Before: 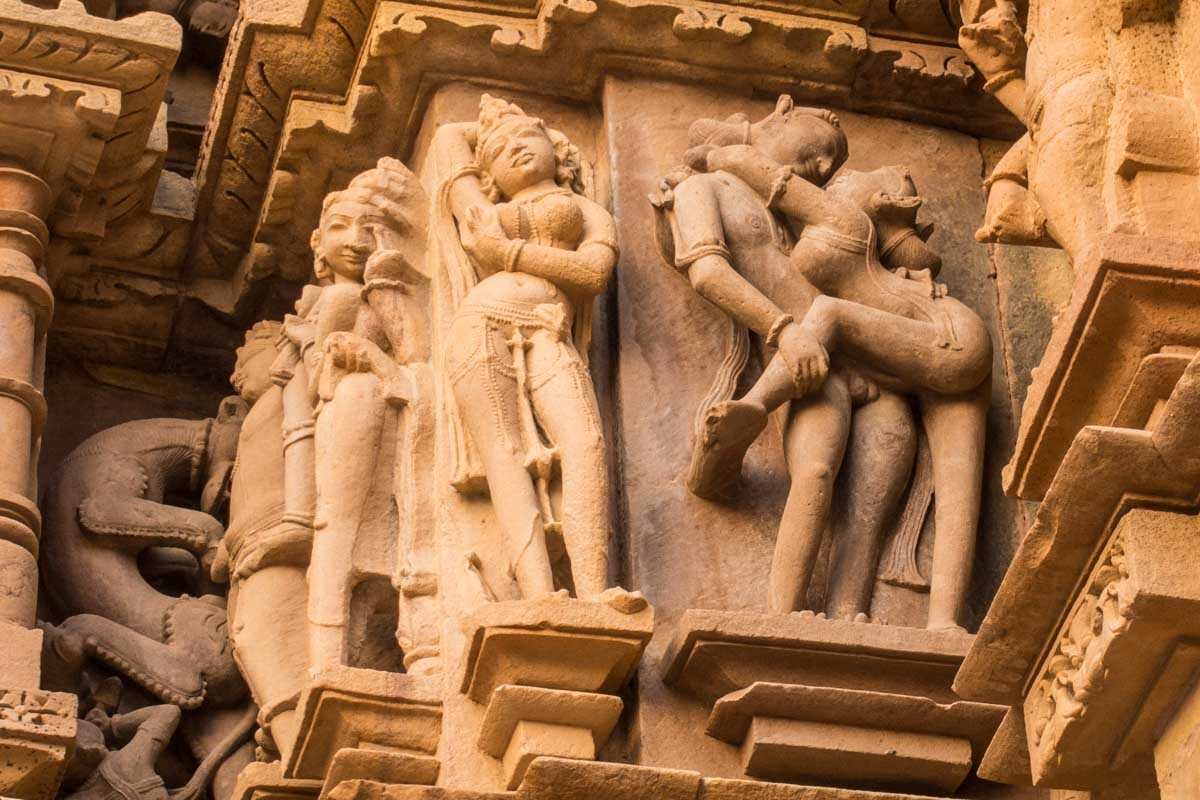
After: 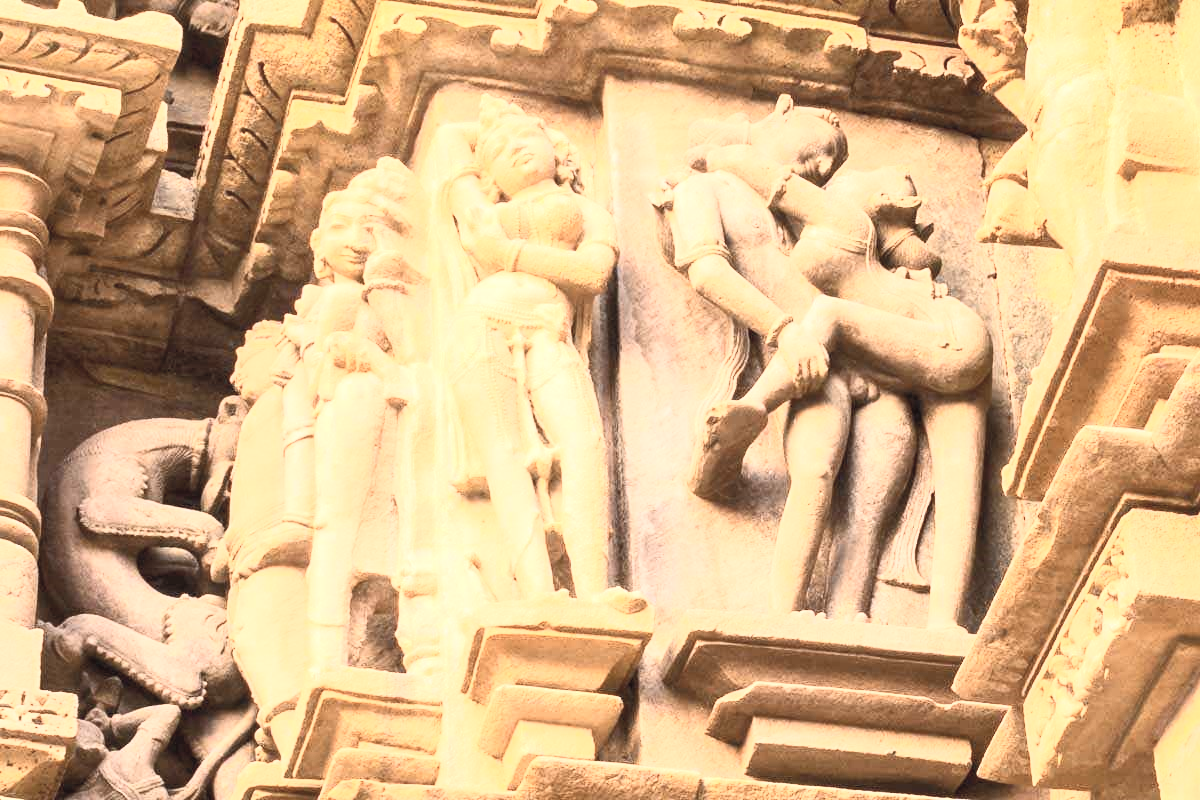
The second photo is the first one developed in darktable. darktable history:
contrast brightness saturation: contrast 0.434, brightness 0.553, saturation -0.186
contrast equalizer: octaves 7, y [[0.5, 0.5, 0.478, 0.5, 0.5, 0.5], [0.5 ×6], [0.5 ×6], [0 ×6], [0 ×6]], mix -0.182
exposure: exposure 1 EV, compensate exposure bias true, compensate highlight preservation false
